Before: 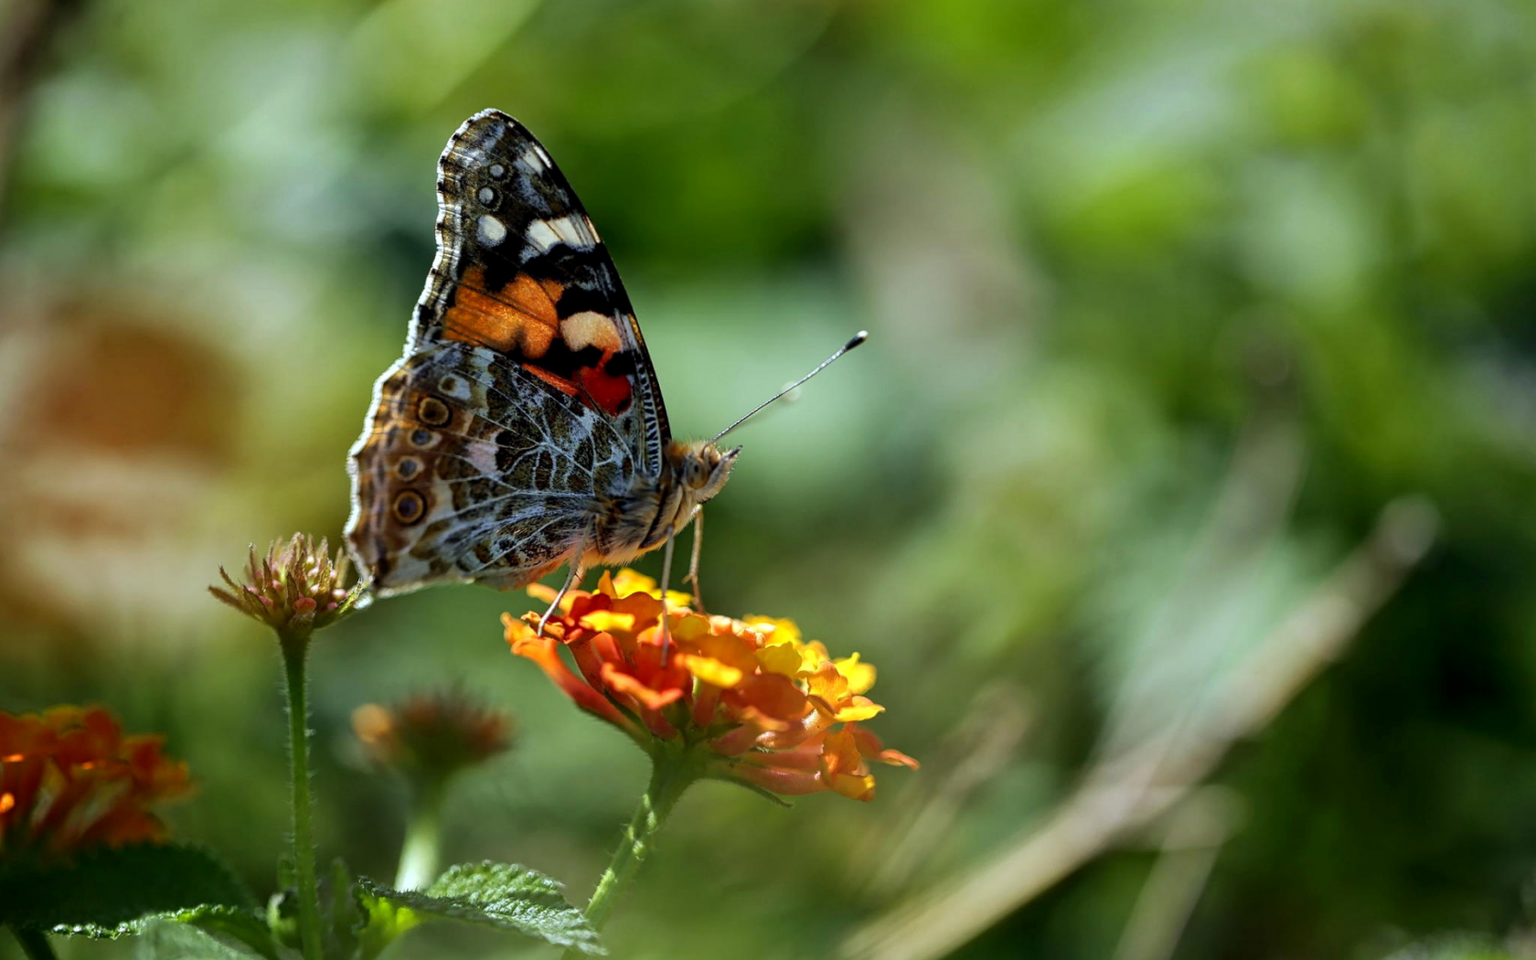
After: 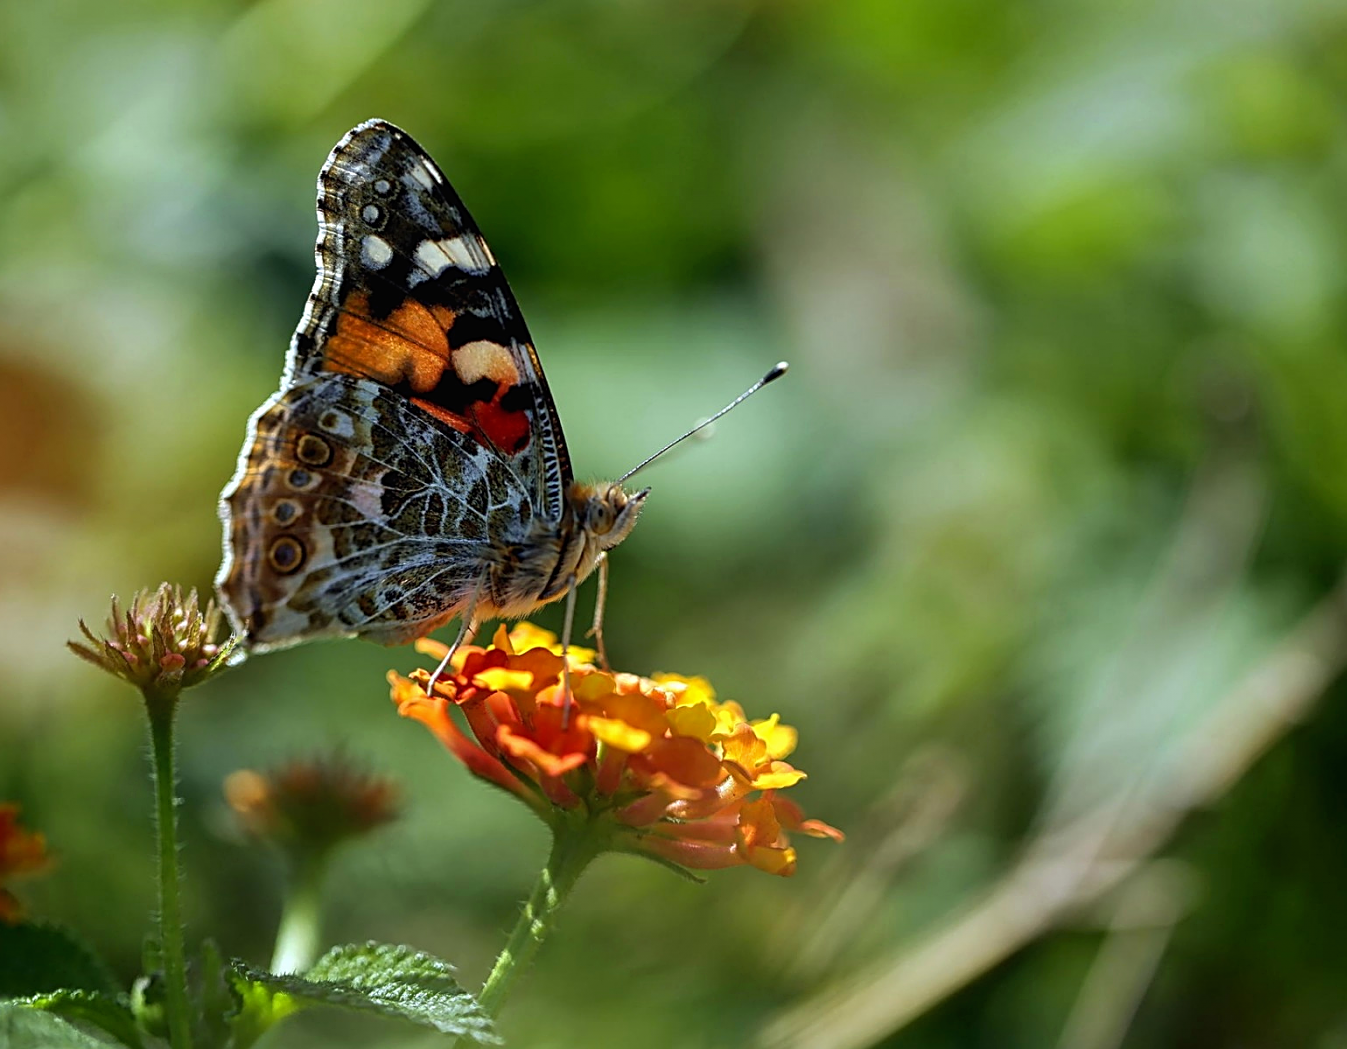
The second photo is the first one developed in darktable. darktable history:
local contrast: mode bilateral grid, contrast 100, coarseness 100, detail 91%, midtone range 0.2
crop and rotate: left 9.597%, right 10.195%
white balance: emerald 1
sharpen: on, module defaults
